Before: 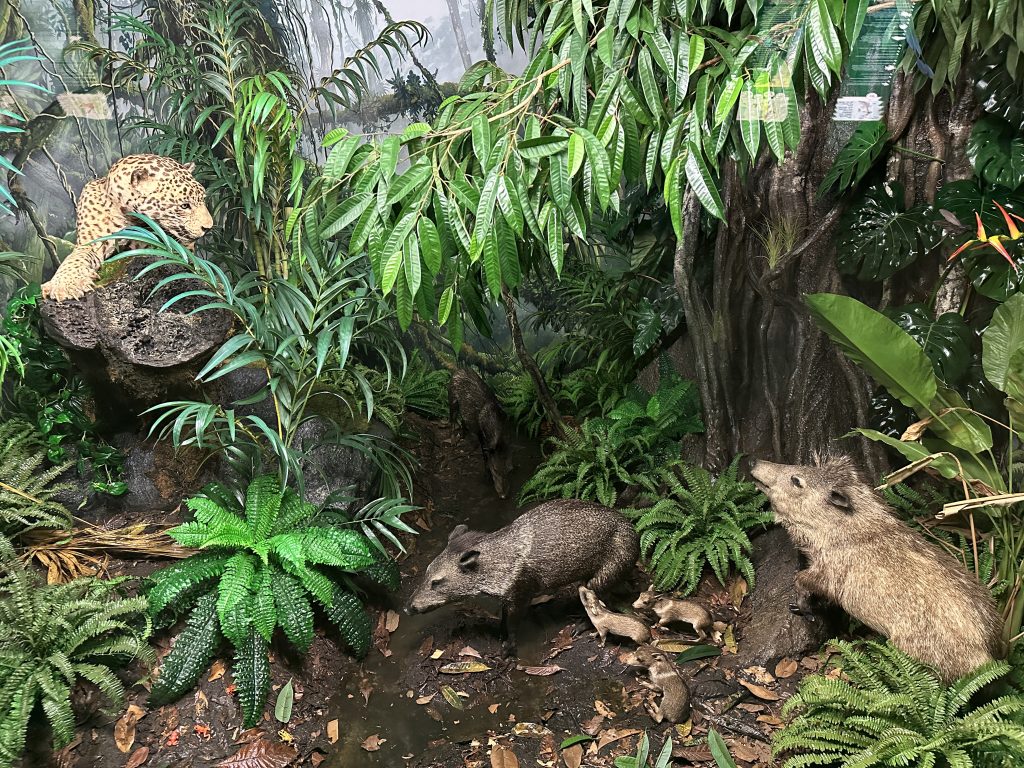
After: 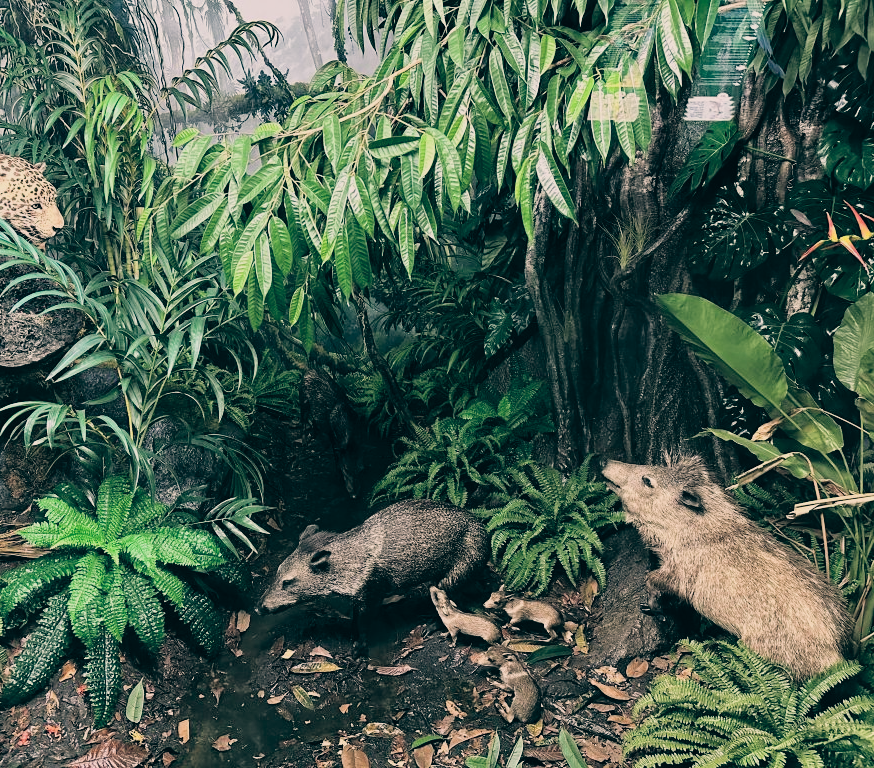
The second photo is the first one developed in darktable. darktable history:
filmic rgb: black relative exposure -5 EV, hardness 2.88, contrast 1.2, highlights saturation mix -30%
color balance: lift [1.006, 0.985, 1.002, 1.015], gamma [1, 0.953, 1.008, 1.047], gain [1.076, 1.13, 1.004, 0.87]
crop and rotate: left 14.584%
